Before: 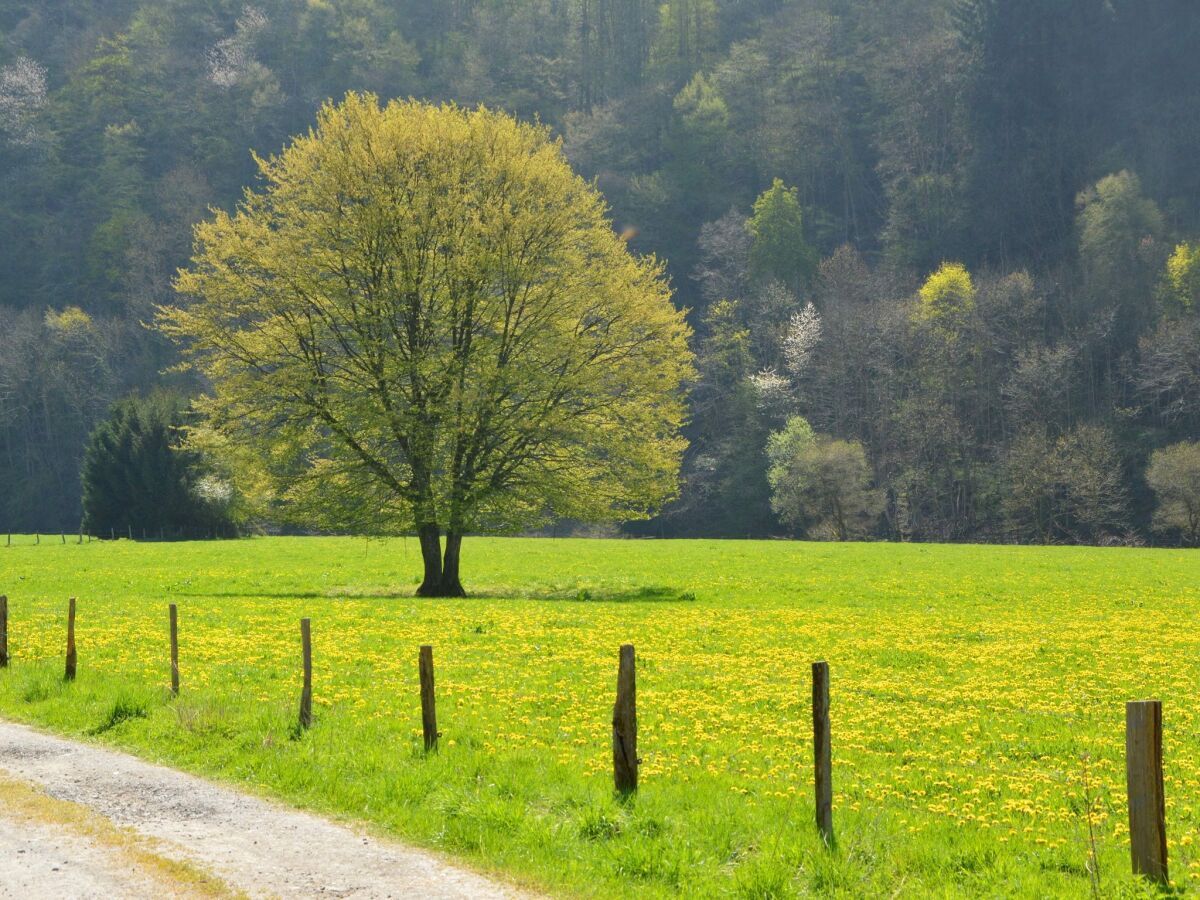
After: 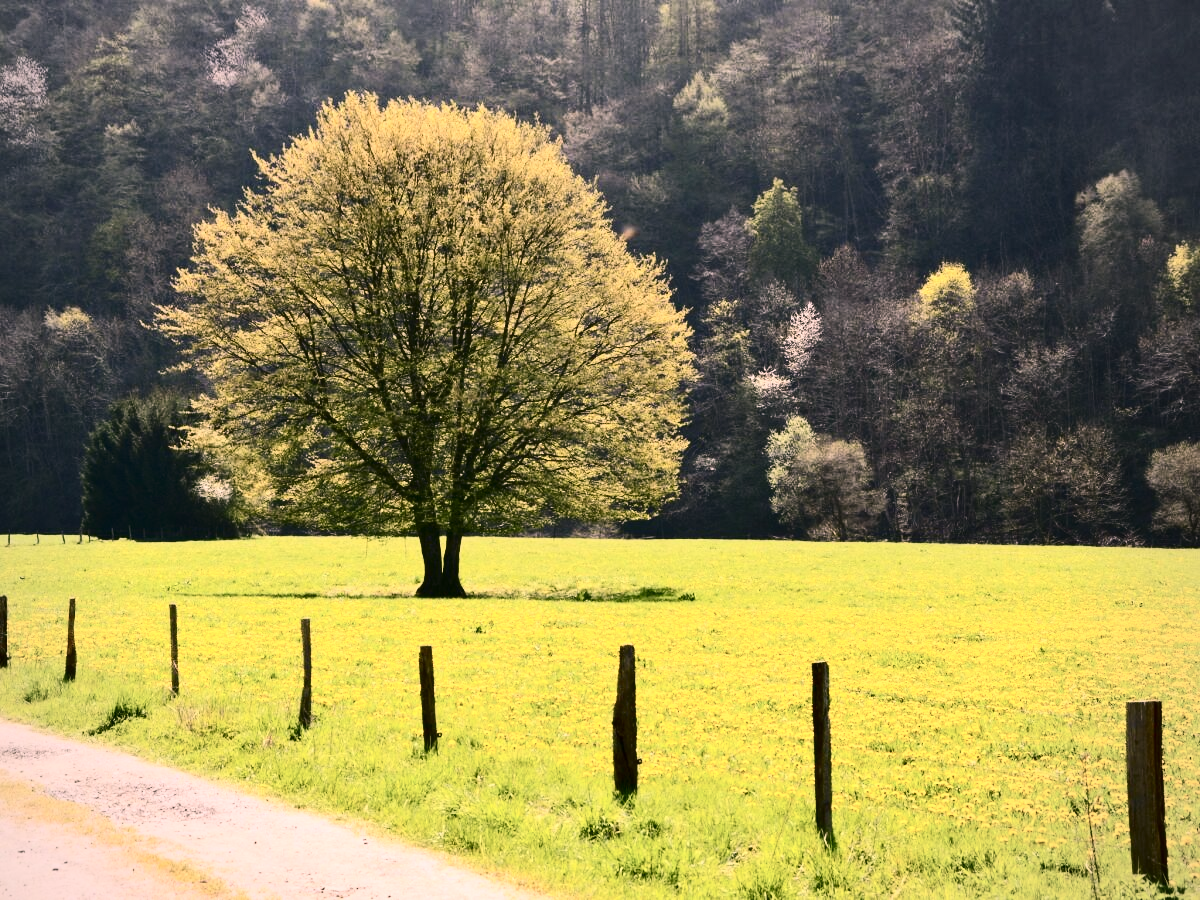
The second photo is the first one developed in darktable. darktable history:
vignetting: fall-off radius 93.47%, brightness -0.473
color correction: highlights a* 14.62, highlights b* 4.8
contrast brightness saturation: contrast 0.513, saturation -0.098
